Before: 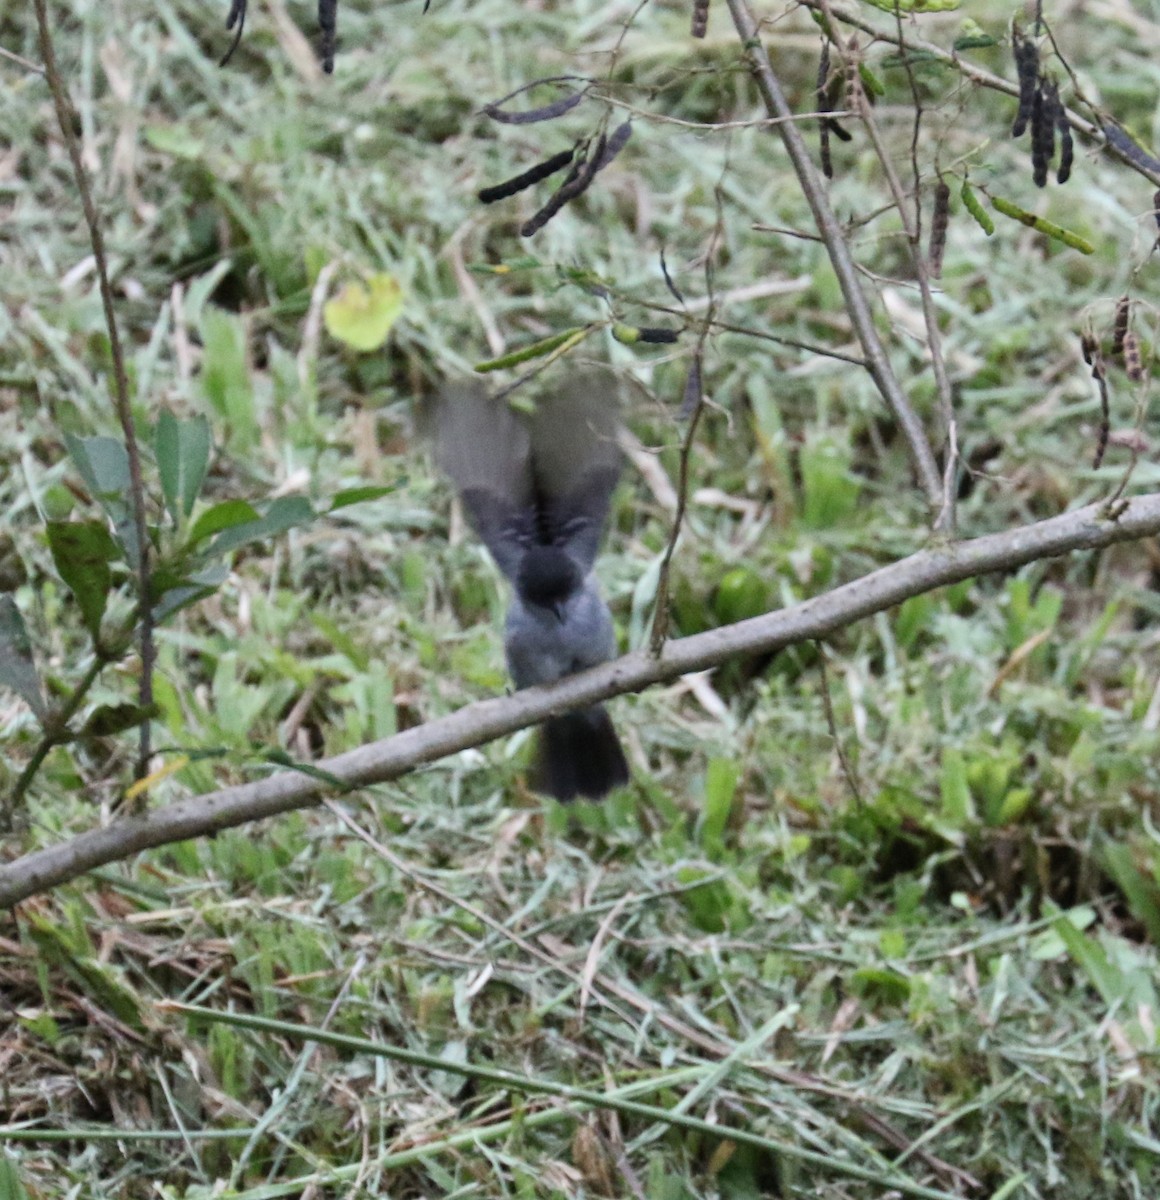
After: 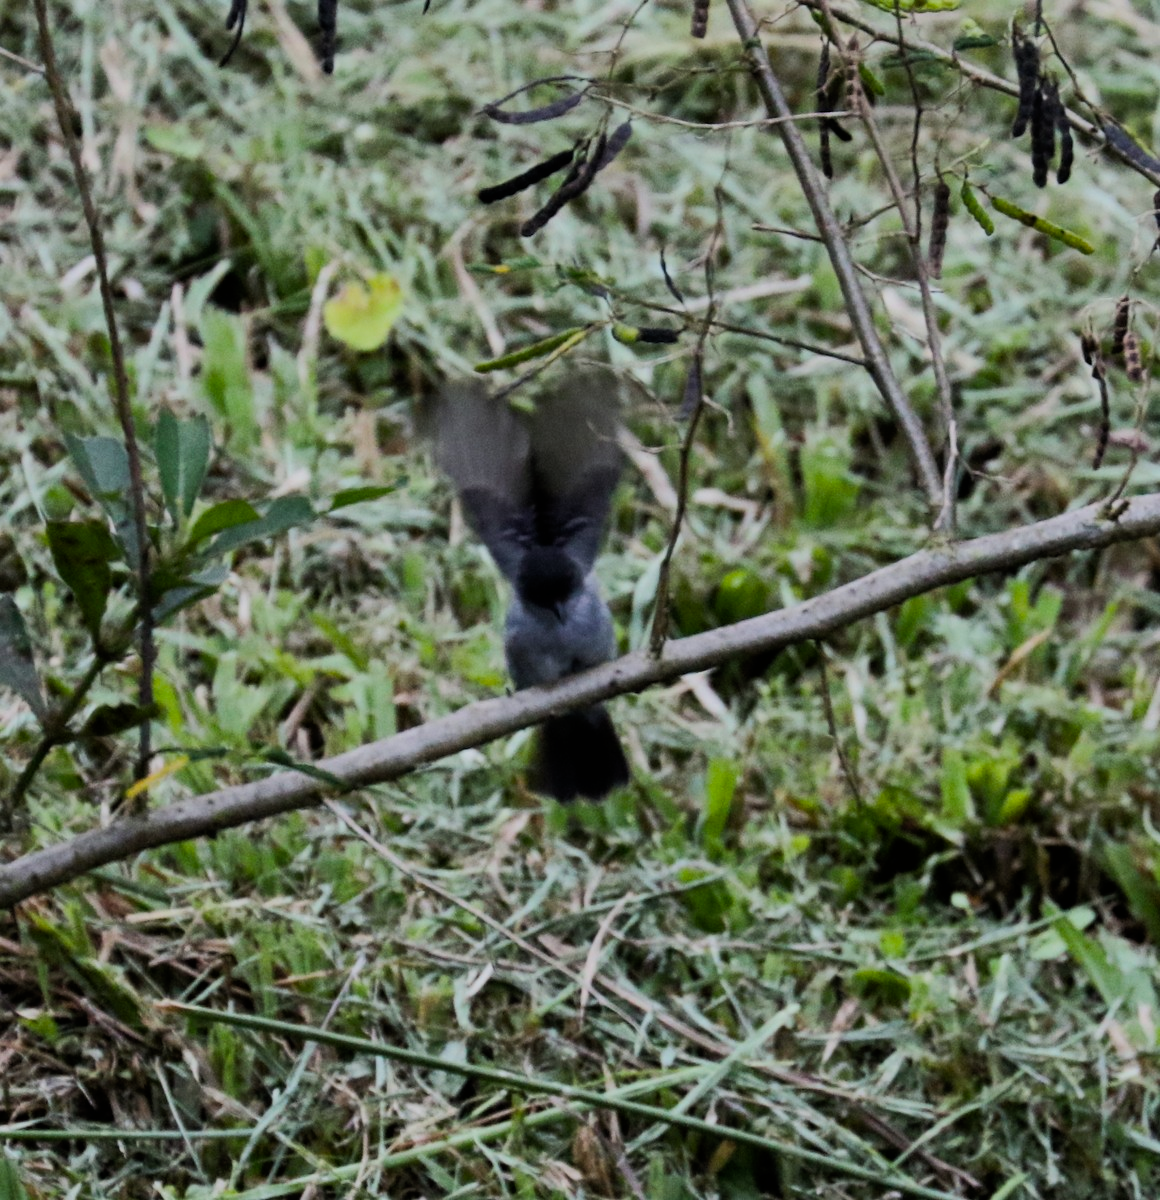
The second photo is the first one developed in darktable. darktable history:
color balance rgb: perceptual saturation grading › global saturation 30.061%, perceptual brilliance grading › highlights 3.18%, perceptual brilliance grading › mid-tones -18.432%, perceptual brilliance grading › shadows -40.956%, global vibrance 20%
filmic rgb: black relative exposure -7.65 EV, white relative exposure 4.56 EV, hardness 3.61
